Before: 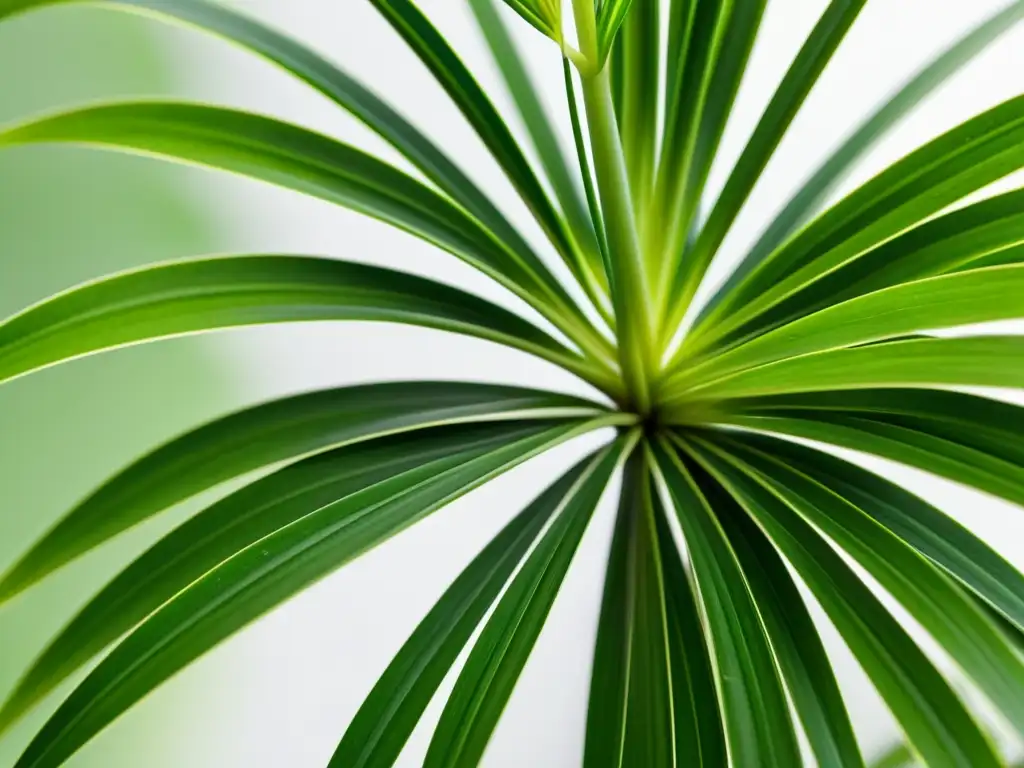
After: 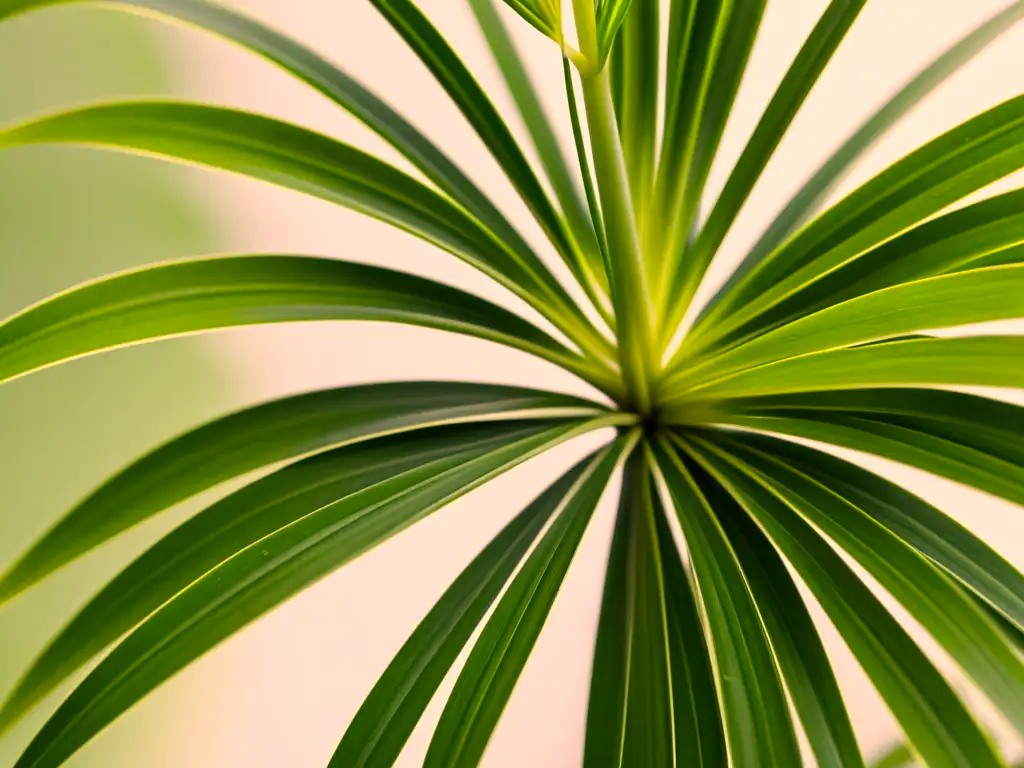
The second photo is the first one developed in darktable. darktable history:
color correction: highlights a* 17.76, highlights b* 19.11
